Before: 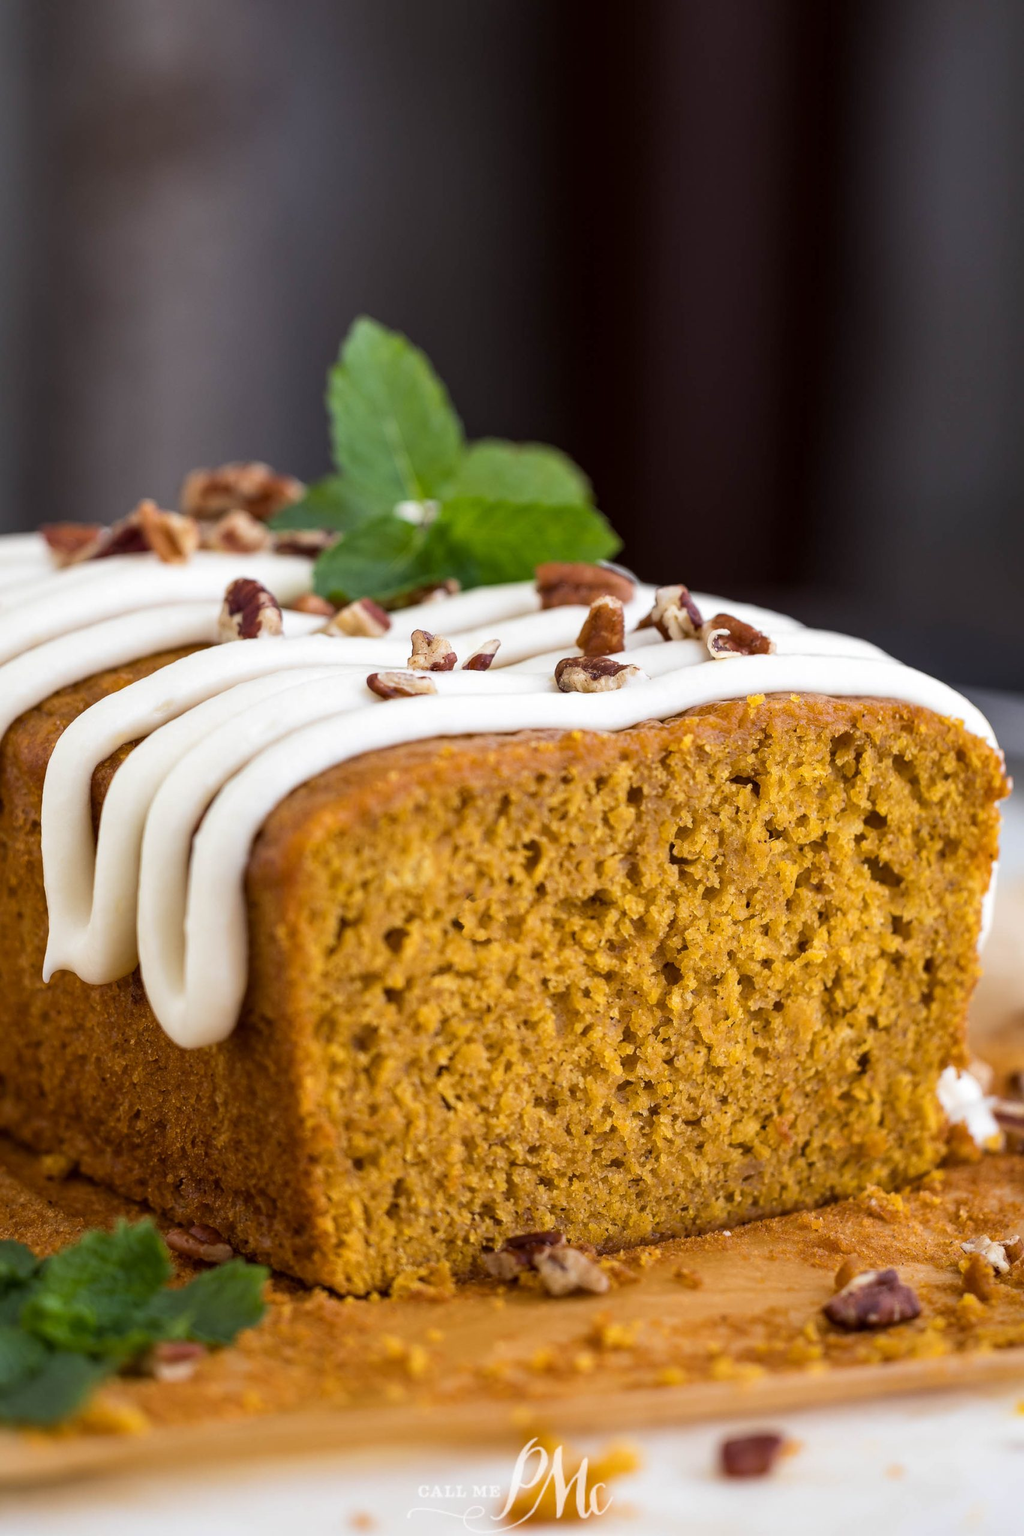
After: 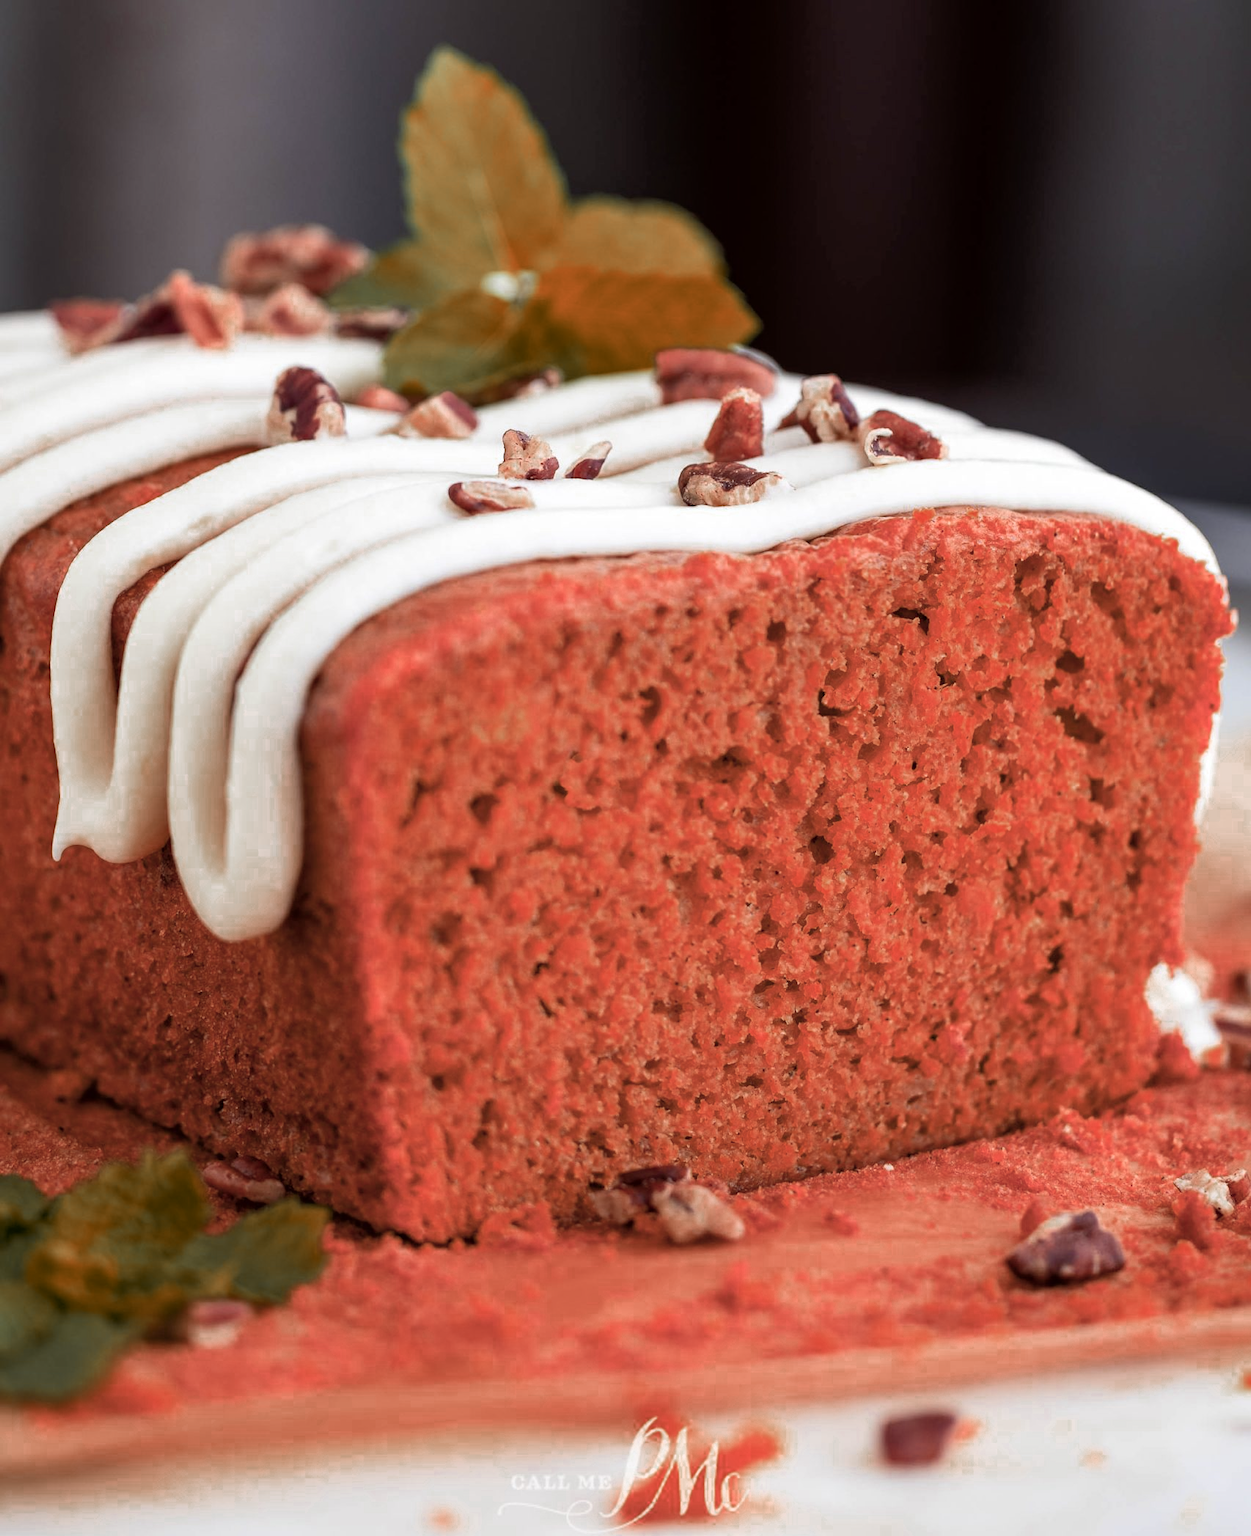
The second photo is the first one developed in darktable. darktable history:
crop and rotate: top 18.158%
color zones: curves: ch0 [(0.006, 0.385) (0.143, 0.563) (0.243, 0.321) (0.352, 0.464) (0.516, 0.456) (0.625, 0.5) (0.75, 0.5) (0.875, 0.5)]; ch1 [(0, 0.5) (0.134, 0.504) (0.246, 0.463) (0.421, 0.515) (0.5, 0.56) (0.625, 0.5) (0.75, 0.5) (0.875, 0.5)]; ch2 [(0, 0.5) (0.131, 0.426) (0.307, 0.289) (0.38, 0.188) (0.513, 0.216) (0.625, 0.548) (0.75, 0.468) (0.838, 0.396) (0.971, 0.311)]
tone equalizer: -8 EV -0.551 EV, edges refinement/feathering 500, mask exposure compensation -1.57 EV, preserve details no
